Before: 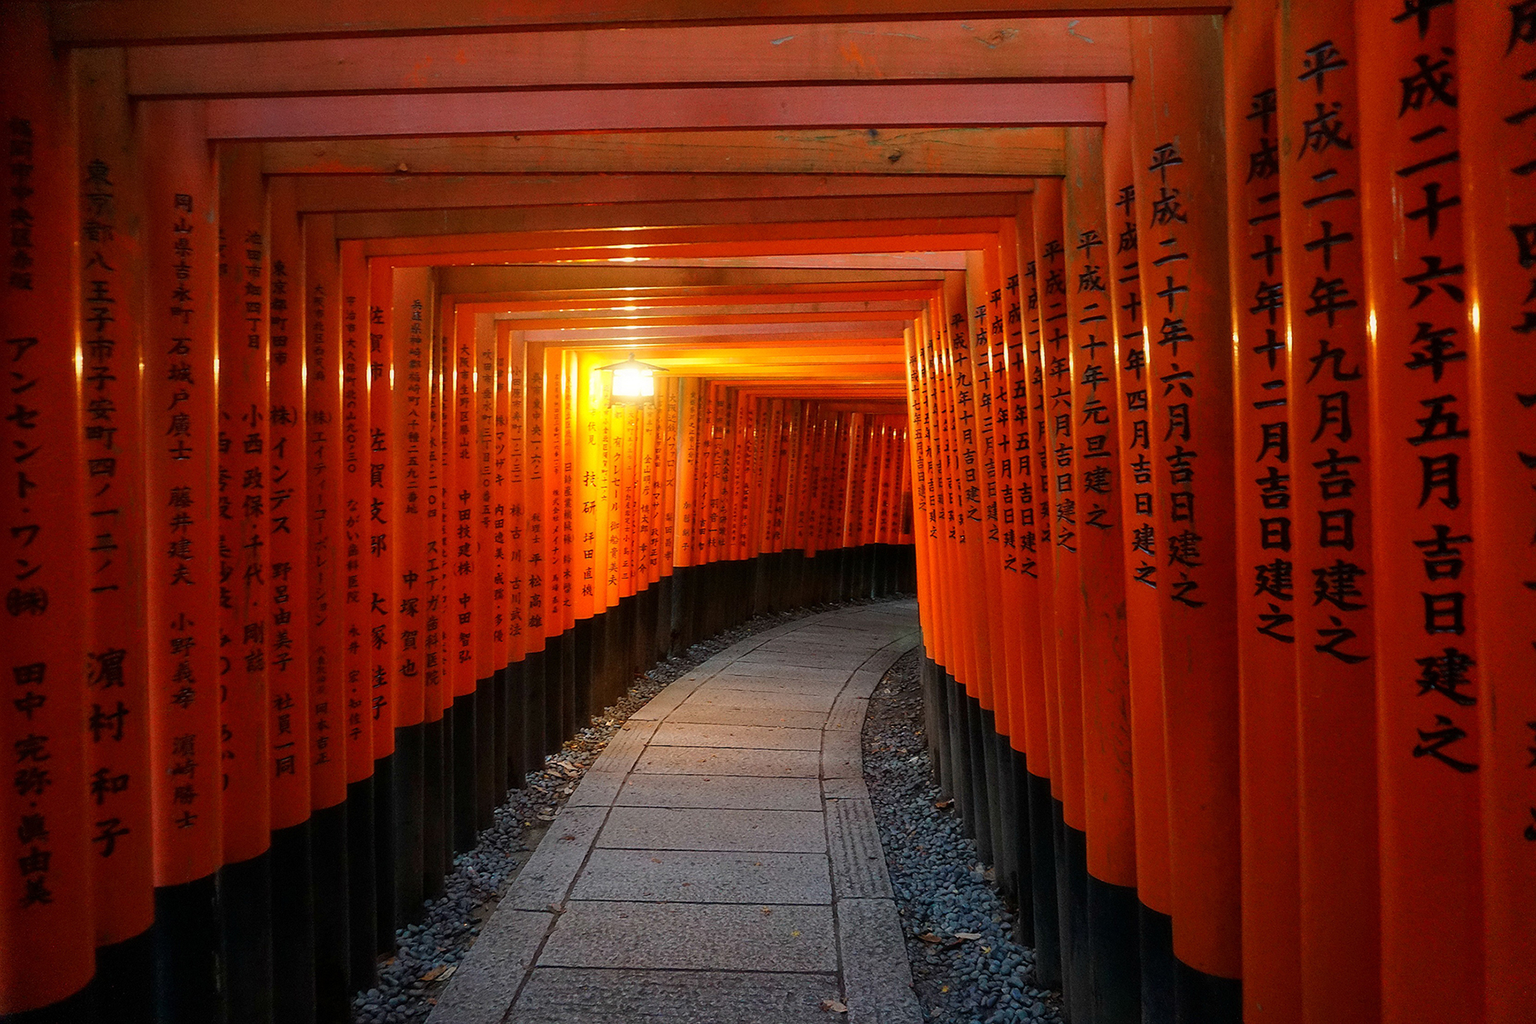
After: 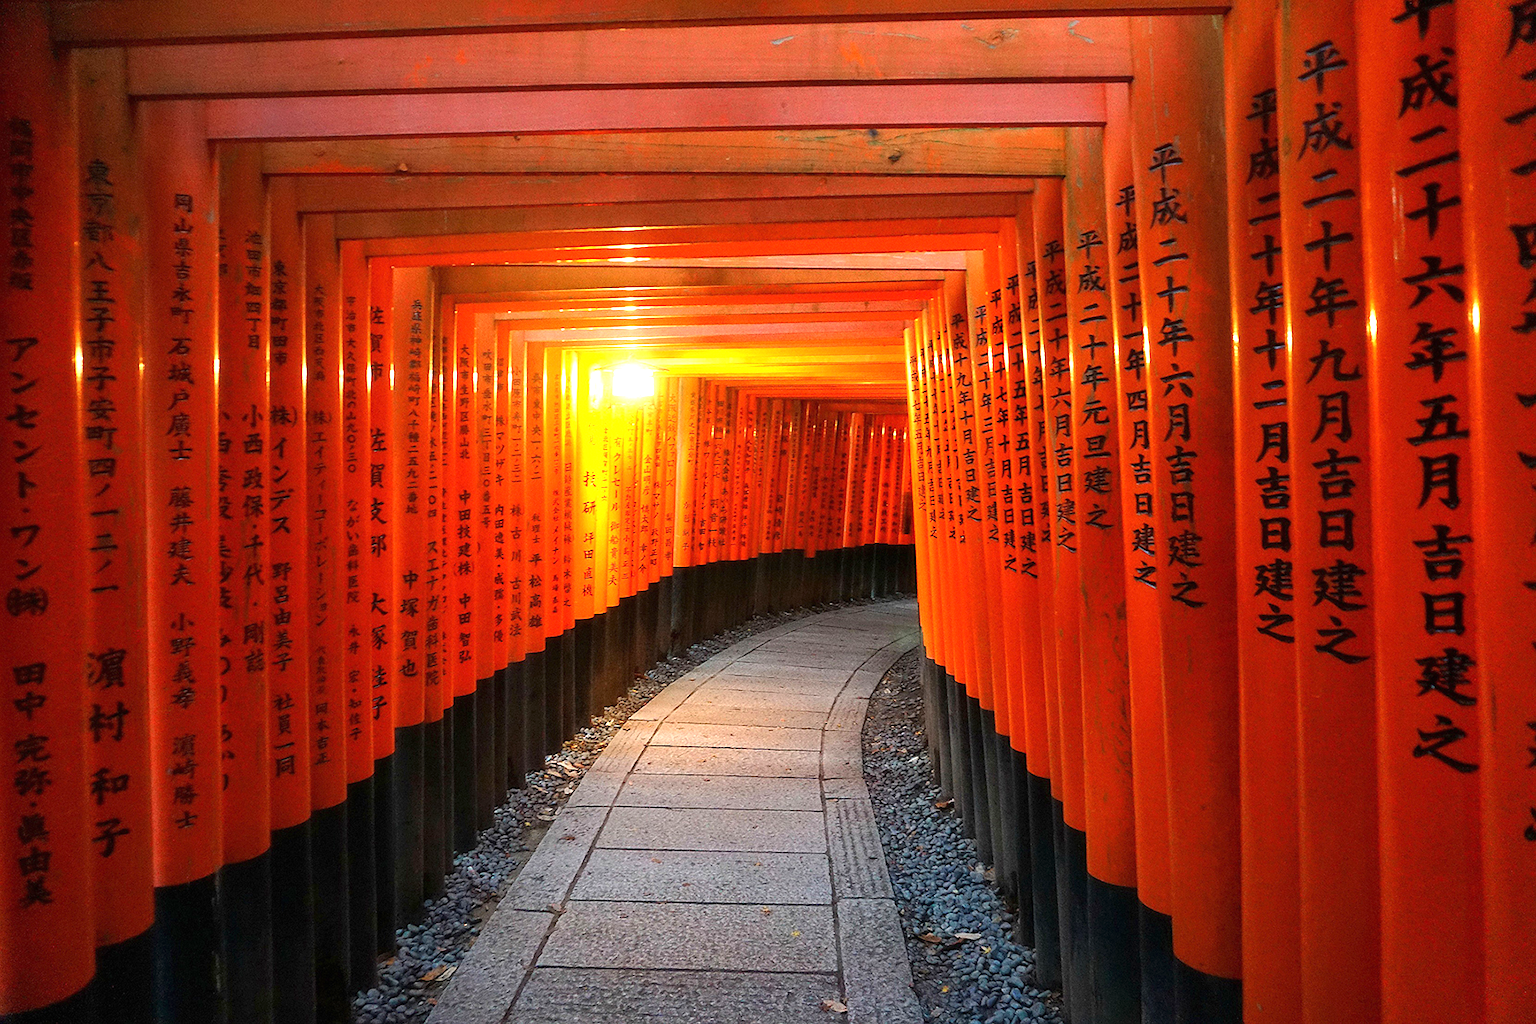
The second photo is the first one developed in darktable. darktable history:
exposure: black level correction 0, exposure 1.101 EV, compensate exposure bias true, compensate highlight preservation false
